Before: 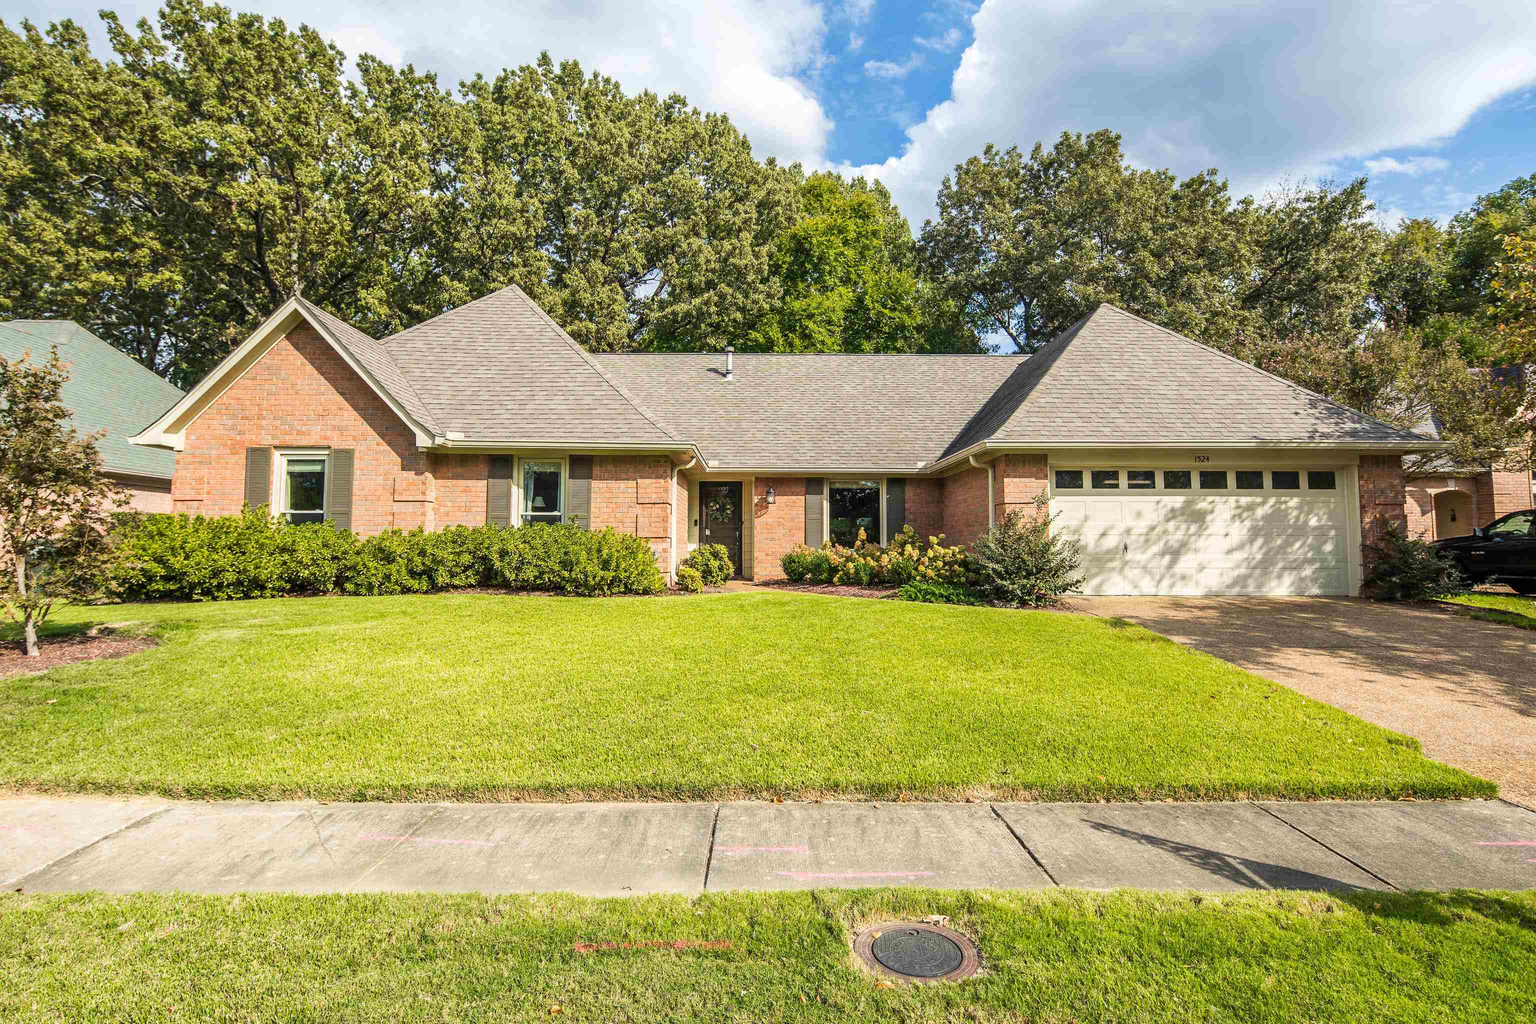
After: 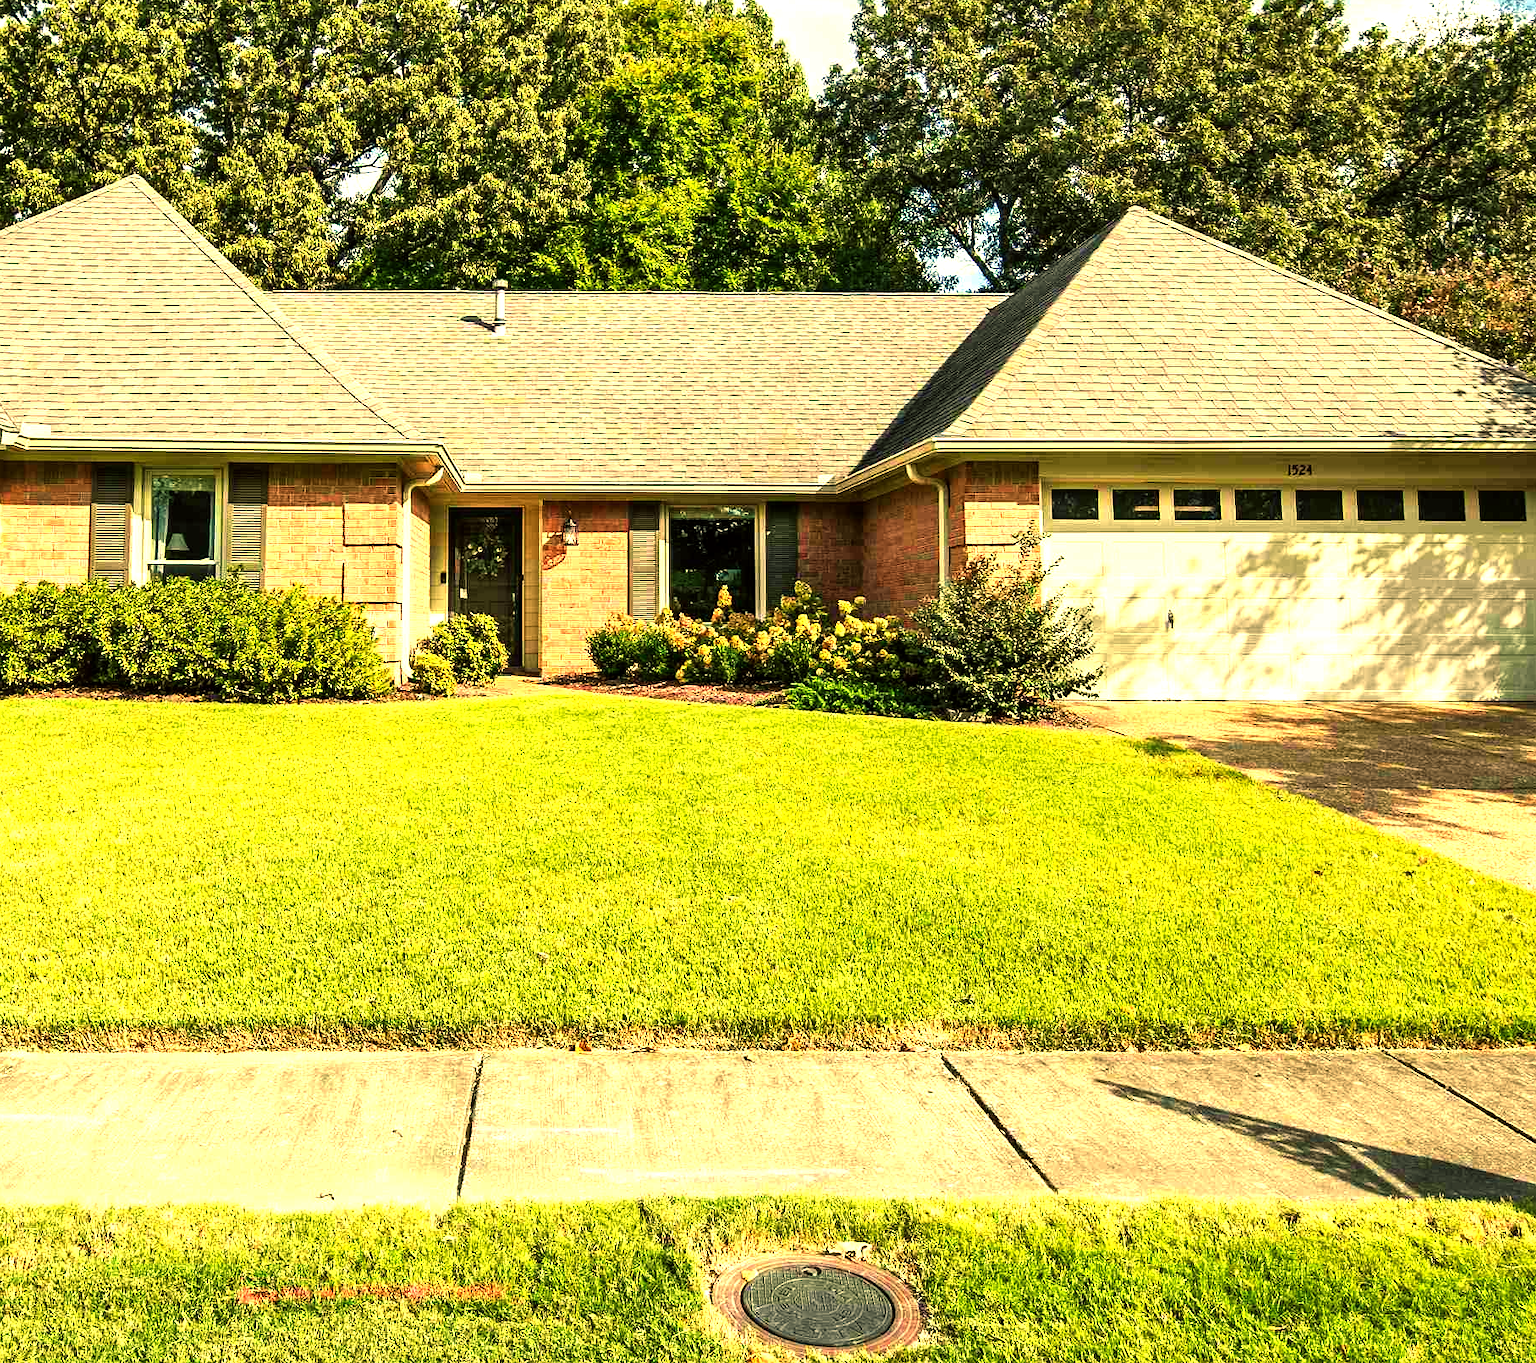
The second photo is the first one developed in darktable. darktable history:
exposure: exposure 0.496 EV, compensate highlight preservation false
crop and rotate: left 28.256%, top 17.734%, right 12.656%, bottom 3.573%
color balance: mode lift, gamma, gain (sRGB), lift [1.014, 0.966, 0.918, 0.87], gamma [0.86, 0.734, 0.918, 0.976], gain [1.063, 1.13, 1.063, 0.86]
